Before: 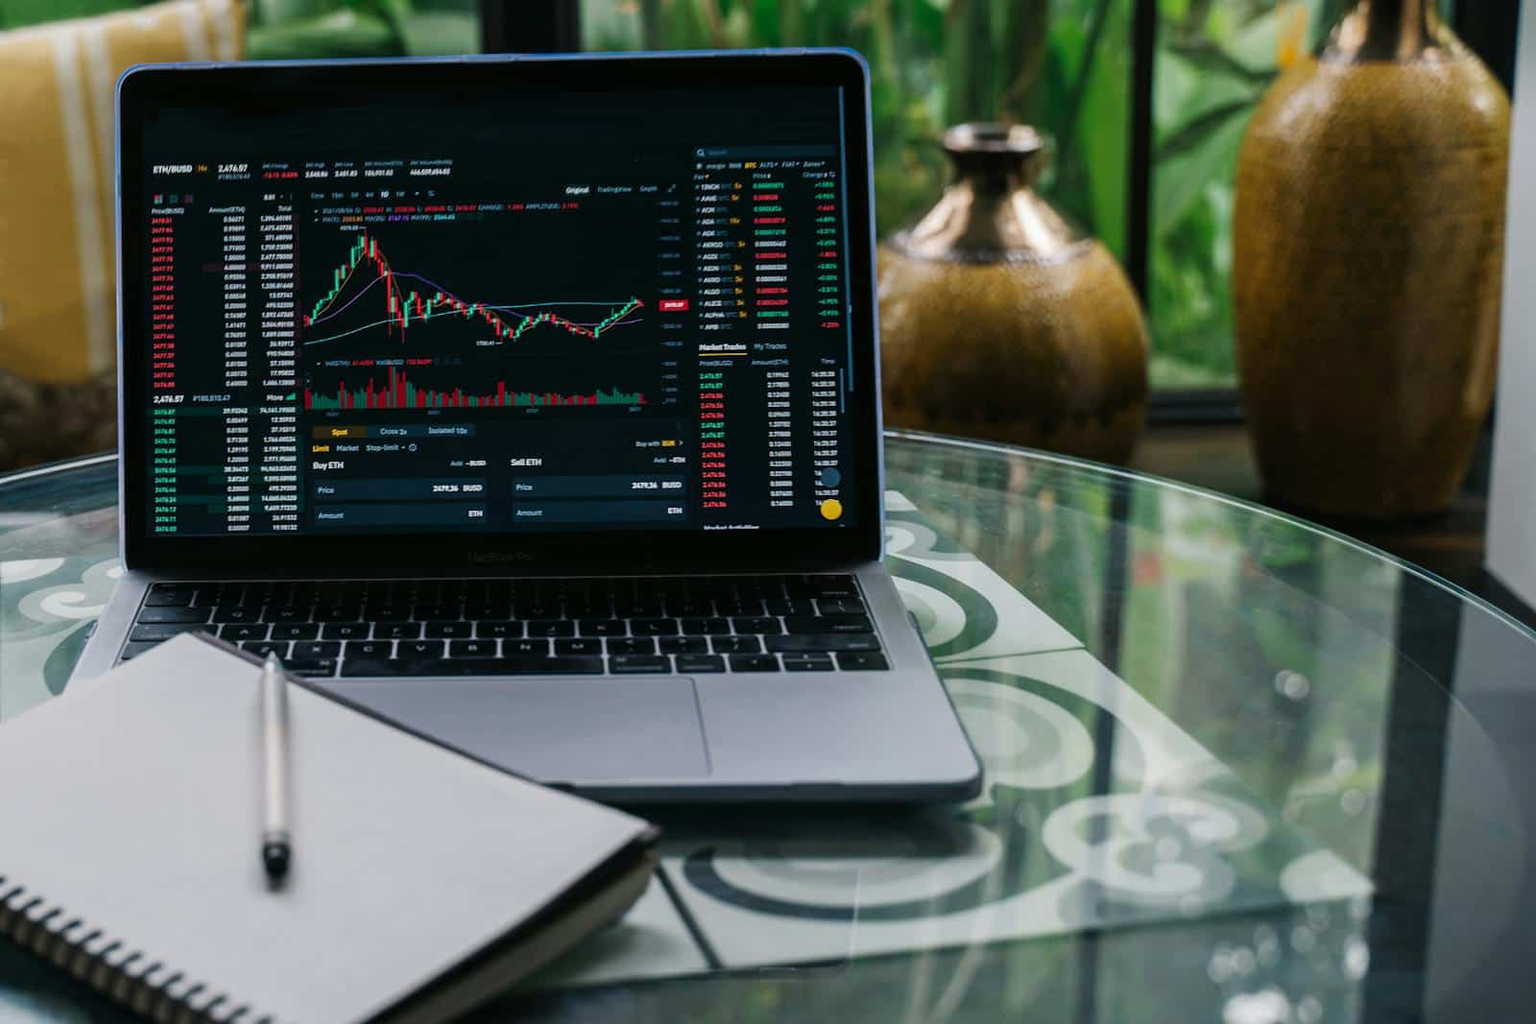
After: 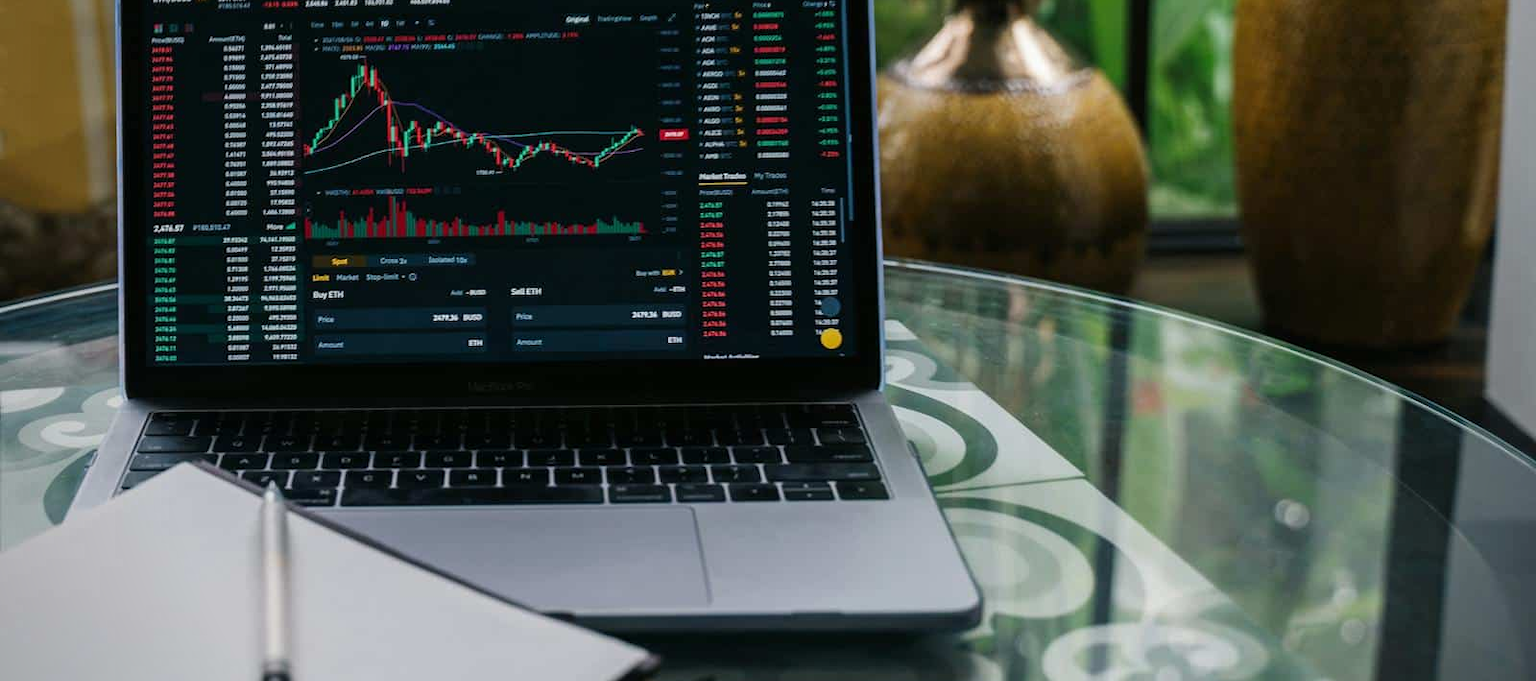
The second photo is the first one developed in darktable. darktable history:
vignetting: saturation 0, unbound false
crop: top 16.727%, bottom 16.727%
